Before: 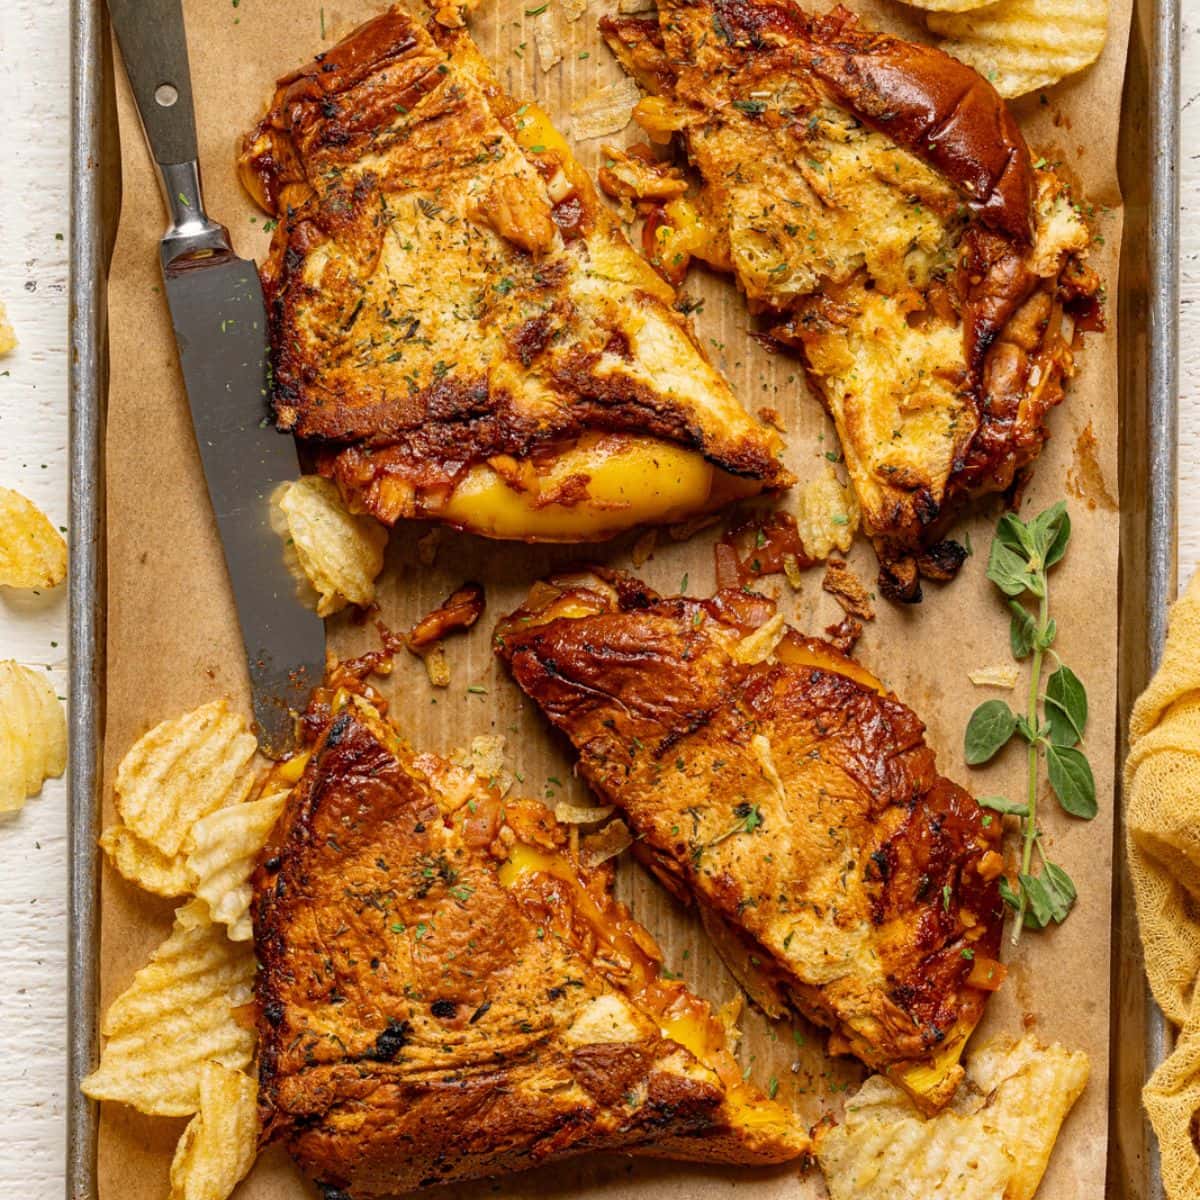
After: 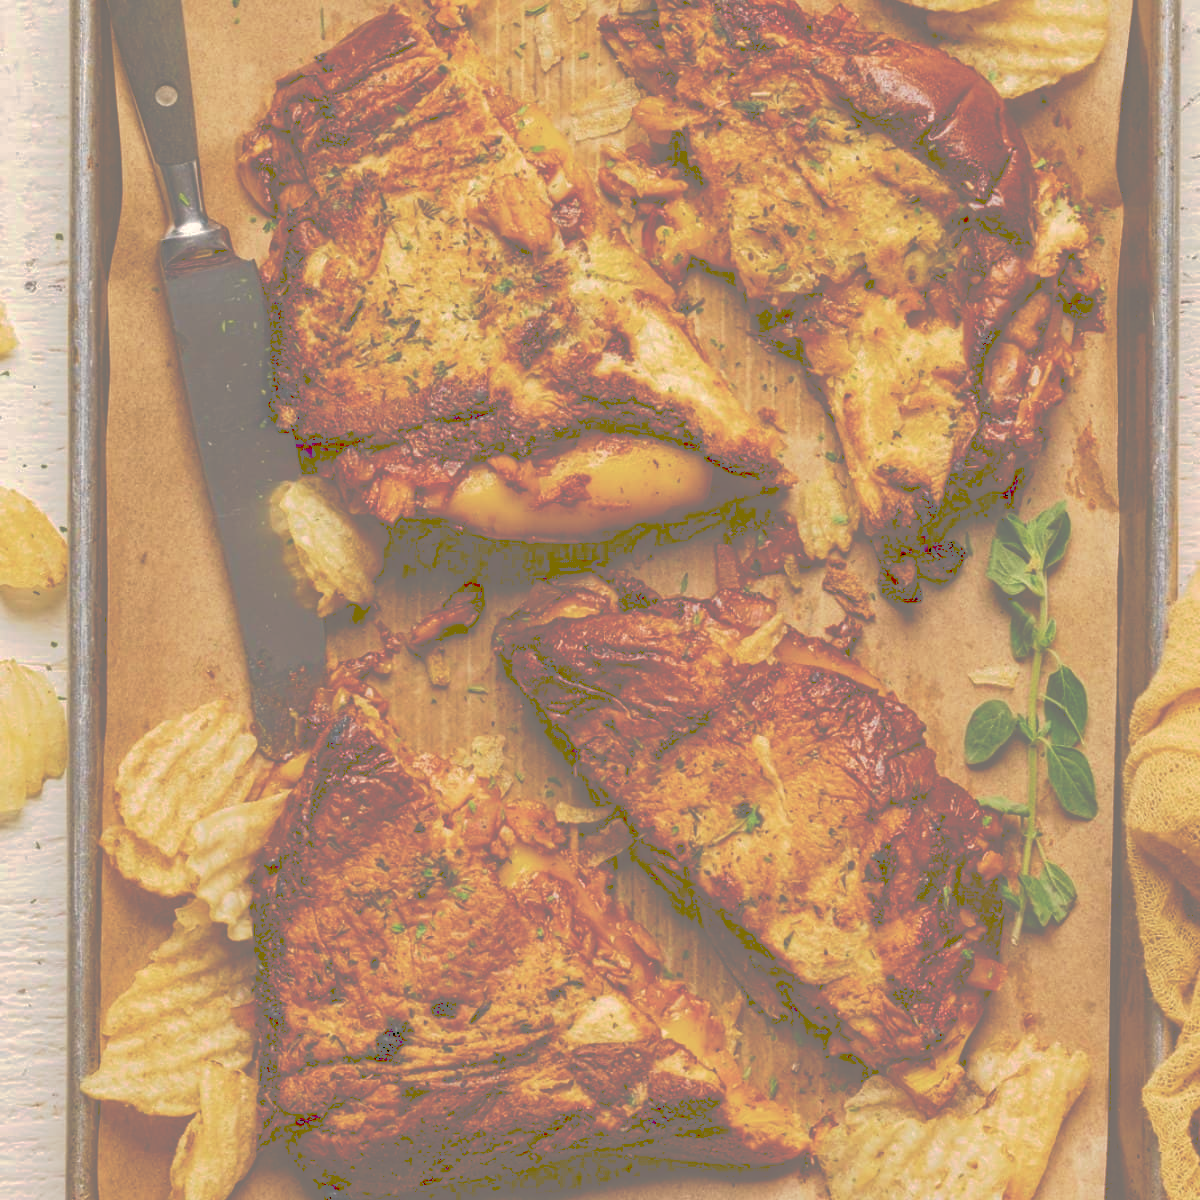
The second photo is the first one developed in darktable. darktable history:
velvia: strength 29.1%
color balance rgb: power › hue 212.85°, highlights gain › chroma 1.076%, highlights gain › hue 69.91°, white fulcrum 0.082 EV, perceptual saturation grading › global saturation 20%, perceptual saturation grading › highlights -24.916%, perceptual saturation grading › shadows 49.758%, global vibrance 20%
tone curve: curves: ch0 [(0, 0) (0.003, 0.453) (0.011, 0.457) (0.025, 0.457) (0.044, 0.463) (0.069, 0.464) (0.1, 0.471) (0.136, 0.475) (0.177, 0.481) (0.224, 0.486) (0.277, 0.496) (0.335, 0.515) (0.399, 0.544) (0.468, 0.577) (0.543, 0.621) (0.623, 0.67) (0.709, 0.73) (0.801, 0.788) (0.898, 0.848) (1, 1)], preserve colors none
